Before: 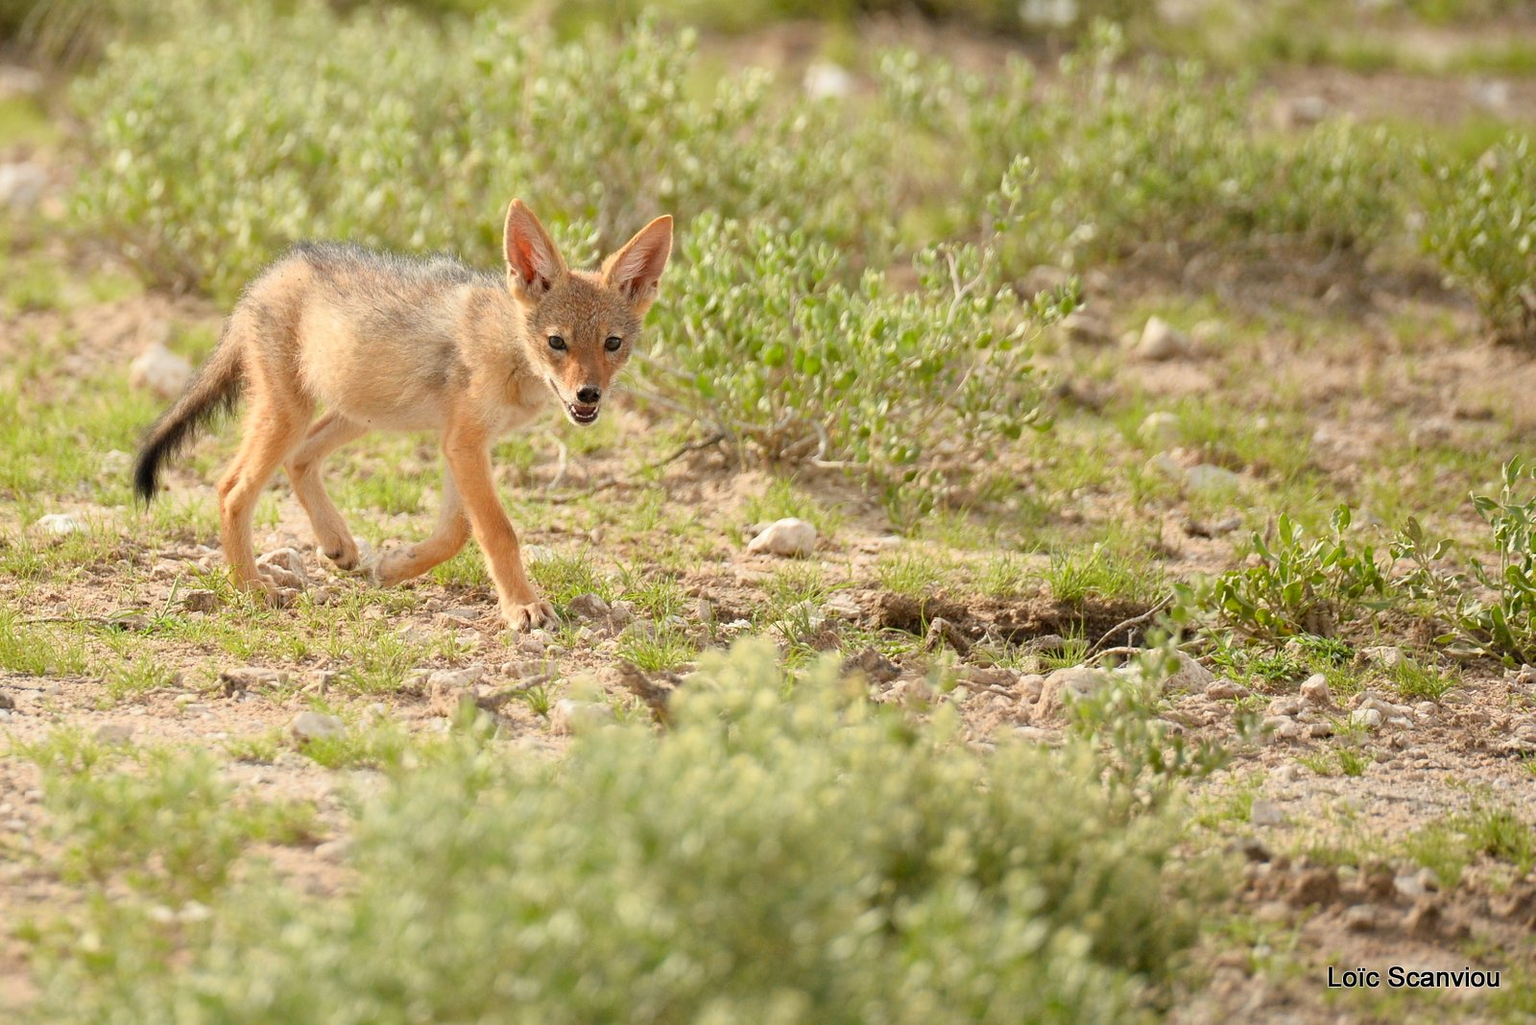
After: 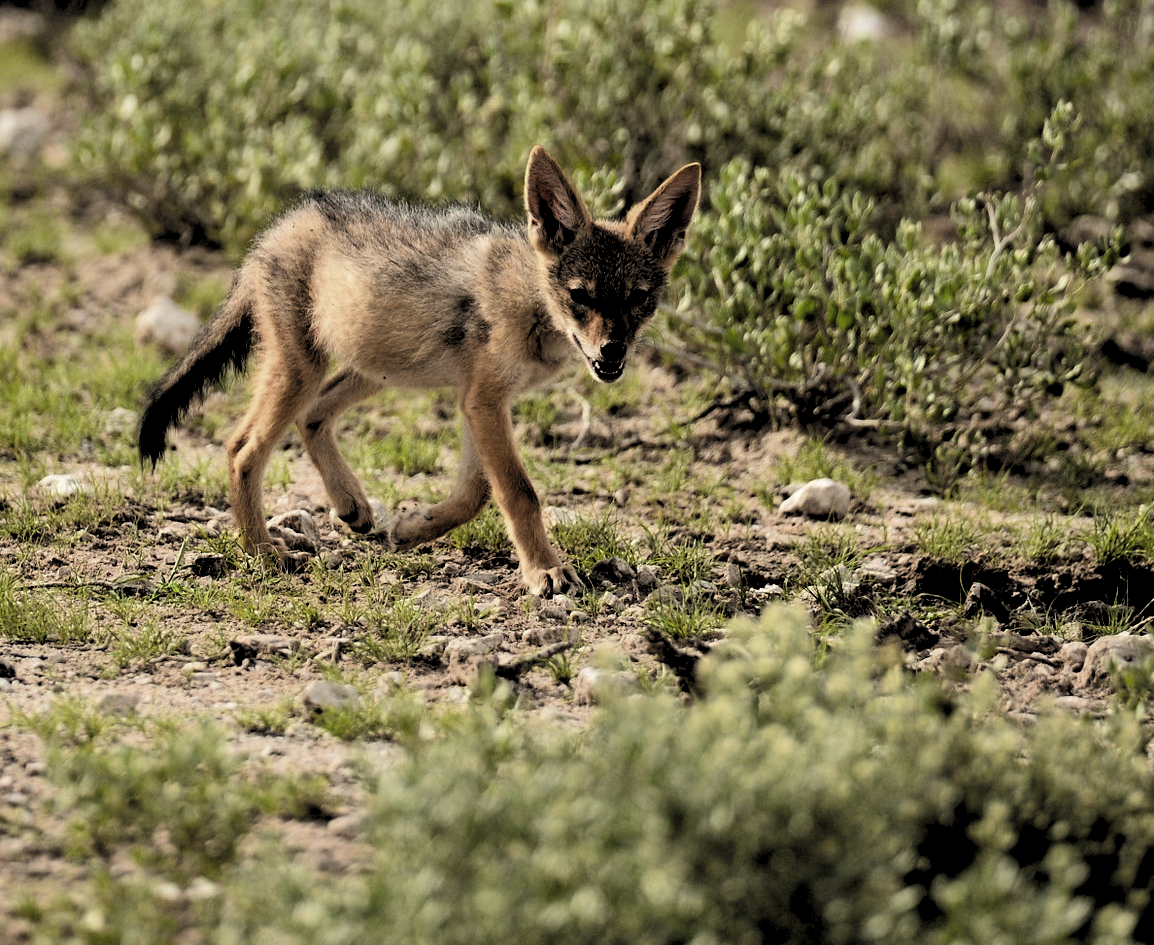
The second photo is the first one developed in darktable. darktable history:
crop: top 5.738%, right 27.871%, bottom 5.709%
filmic rgb: black relative exposure -7.78 EV, white relative exposure 4.41 EV, hardness 3.75, latitude 37.55%, contrast 0.969, highlights saturation mix 8.9%, shadows ↔ highlights balance 3.74%
levels: mode automatic, black 3.77%
